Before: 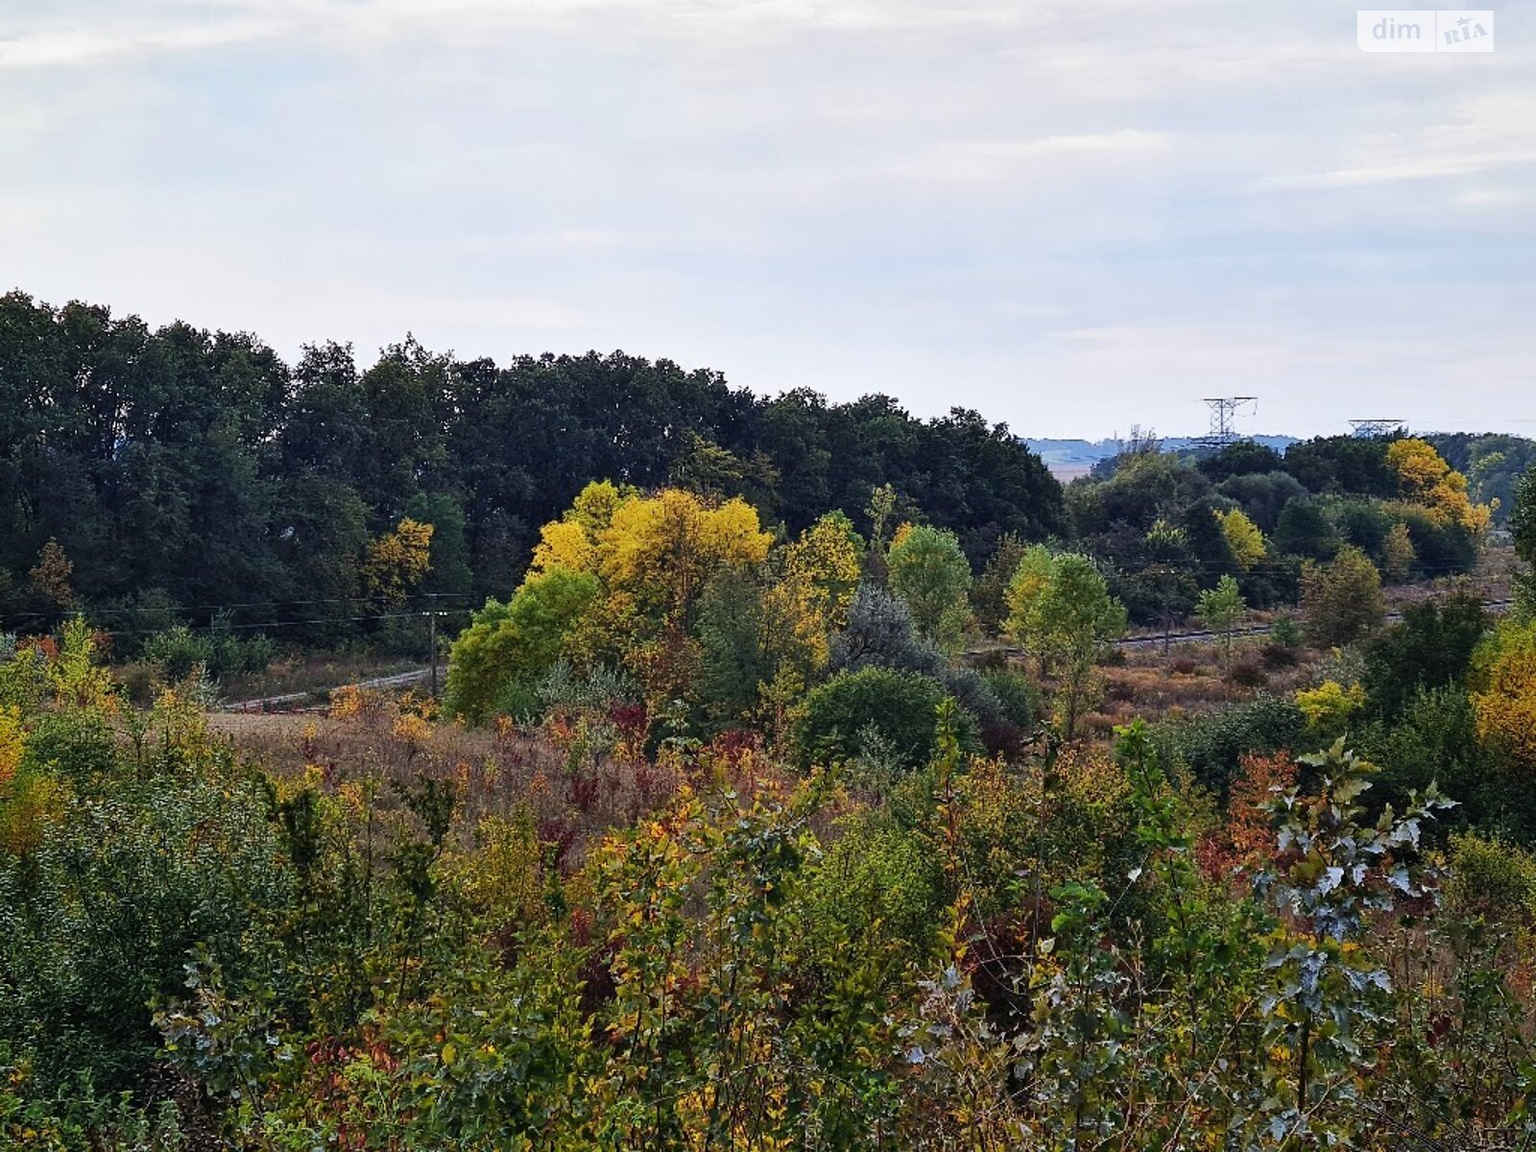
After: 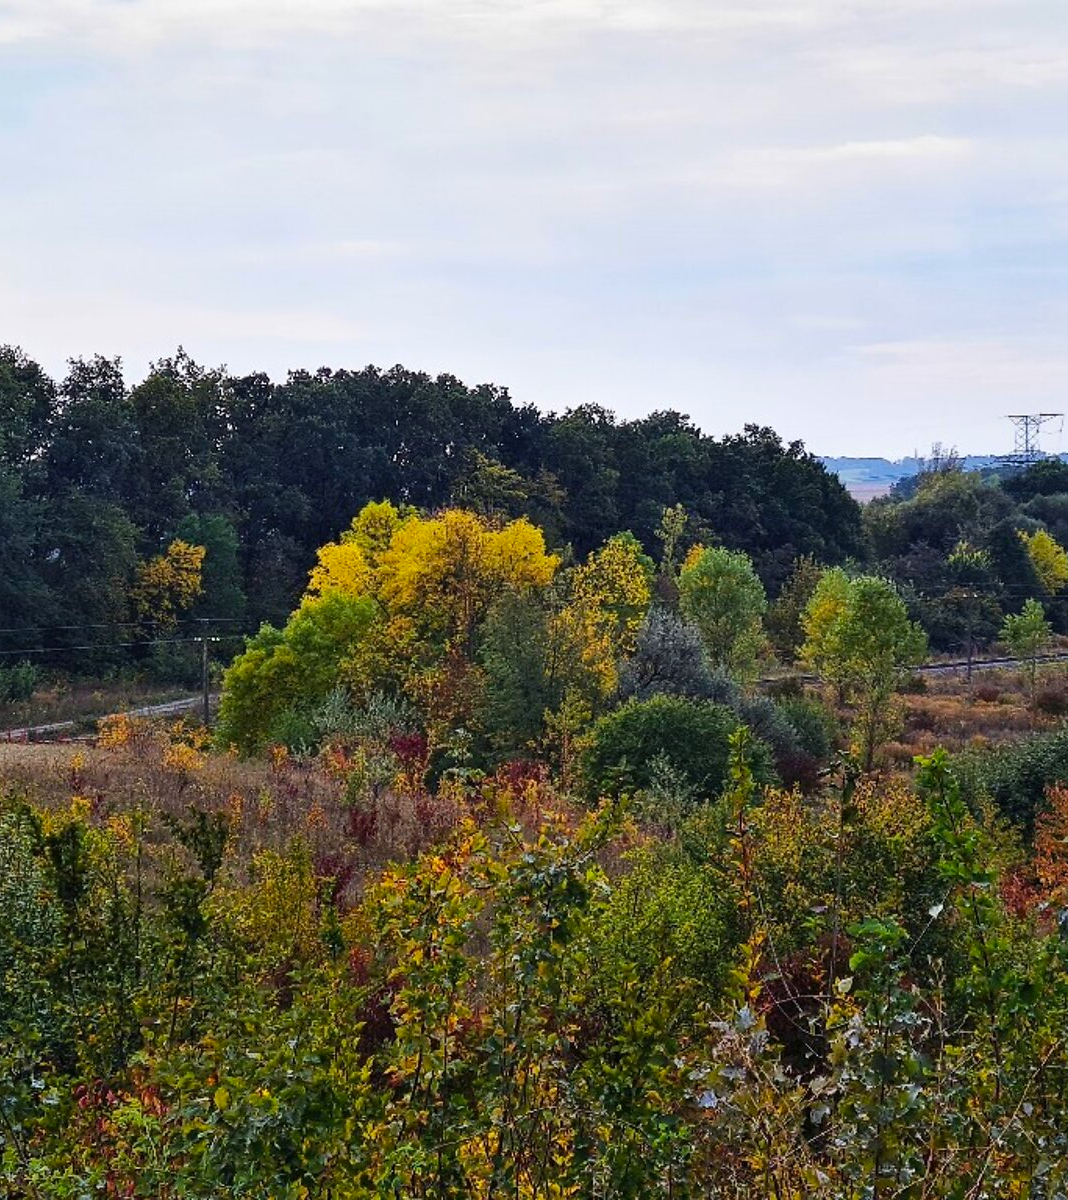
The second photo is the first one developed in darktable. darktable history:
color balance rgb: perceptual saturation grading › global saturation 9.984%, global vibrance 20%
crop: left 15.405%, right 17.818%
